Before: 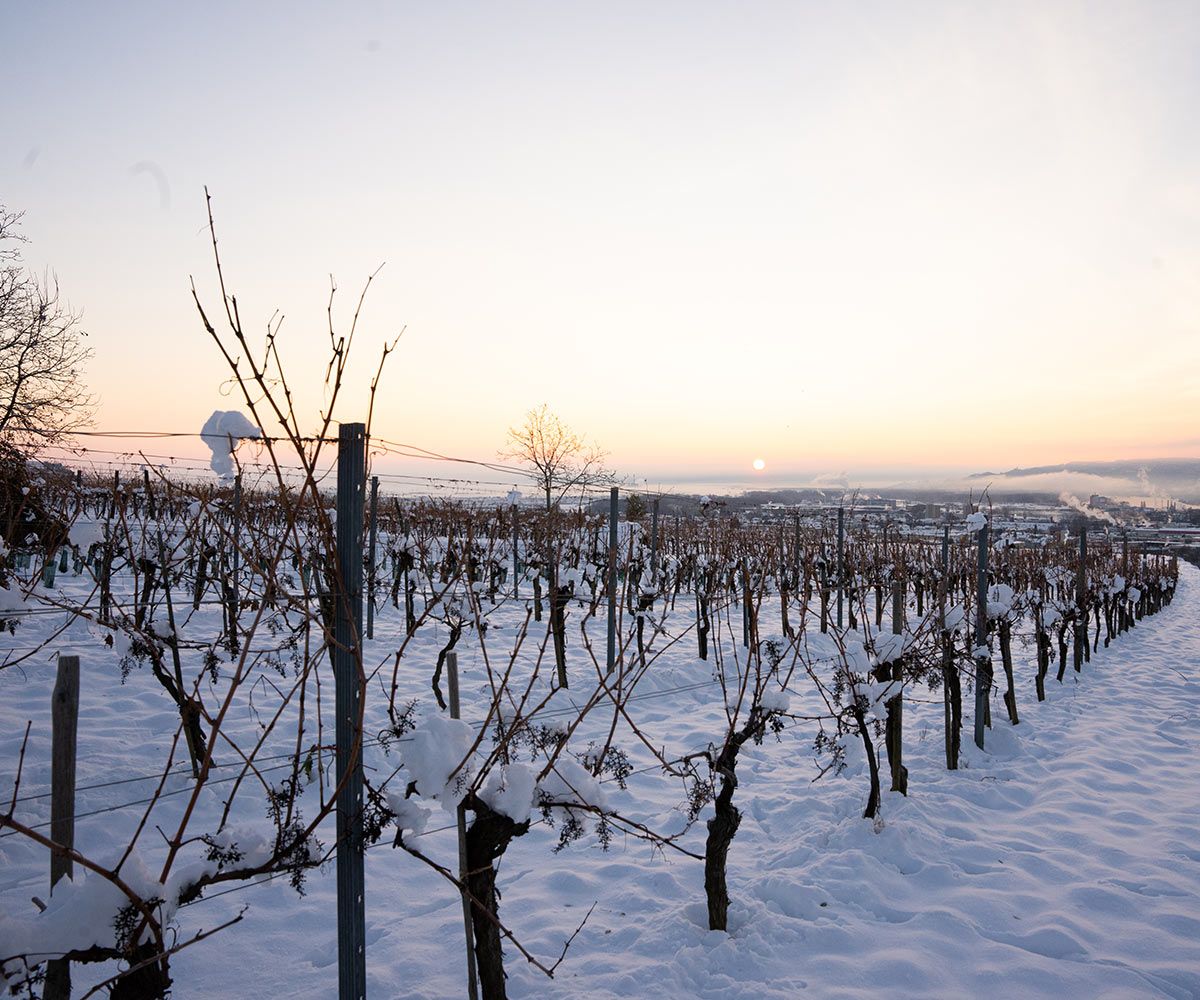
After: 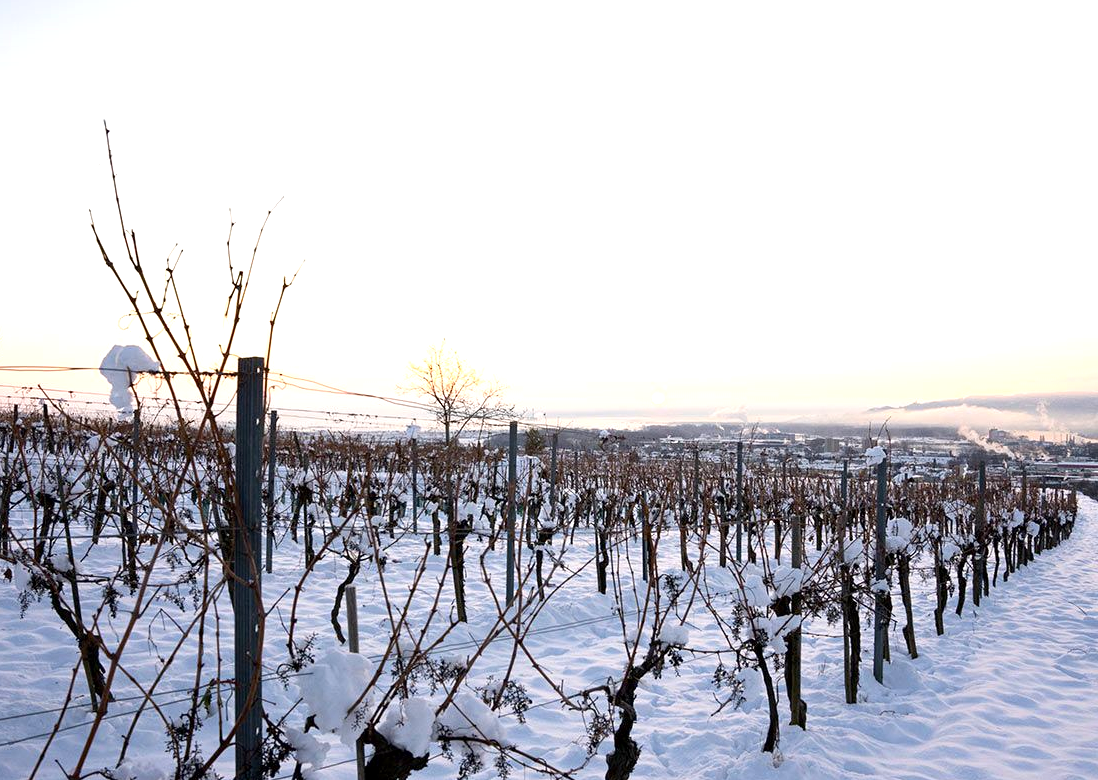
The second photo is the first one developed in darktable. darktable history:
crop: left 8.469%, top 6.623%, bottom 15.297%
exposure: black level correction 0.001, exposure 0.676 EV, compensate highlight preservation false
contrast brightness saturation: contrast 0.072
